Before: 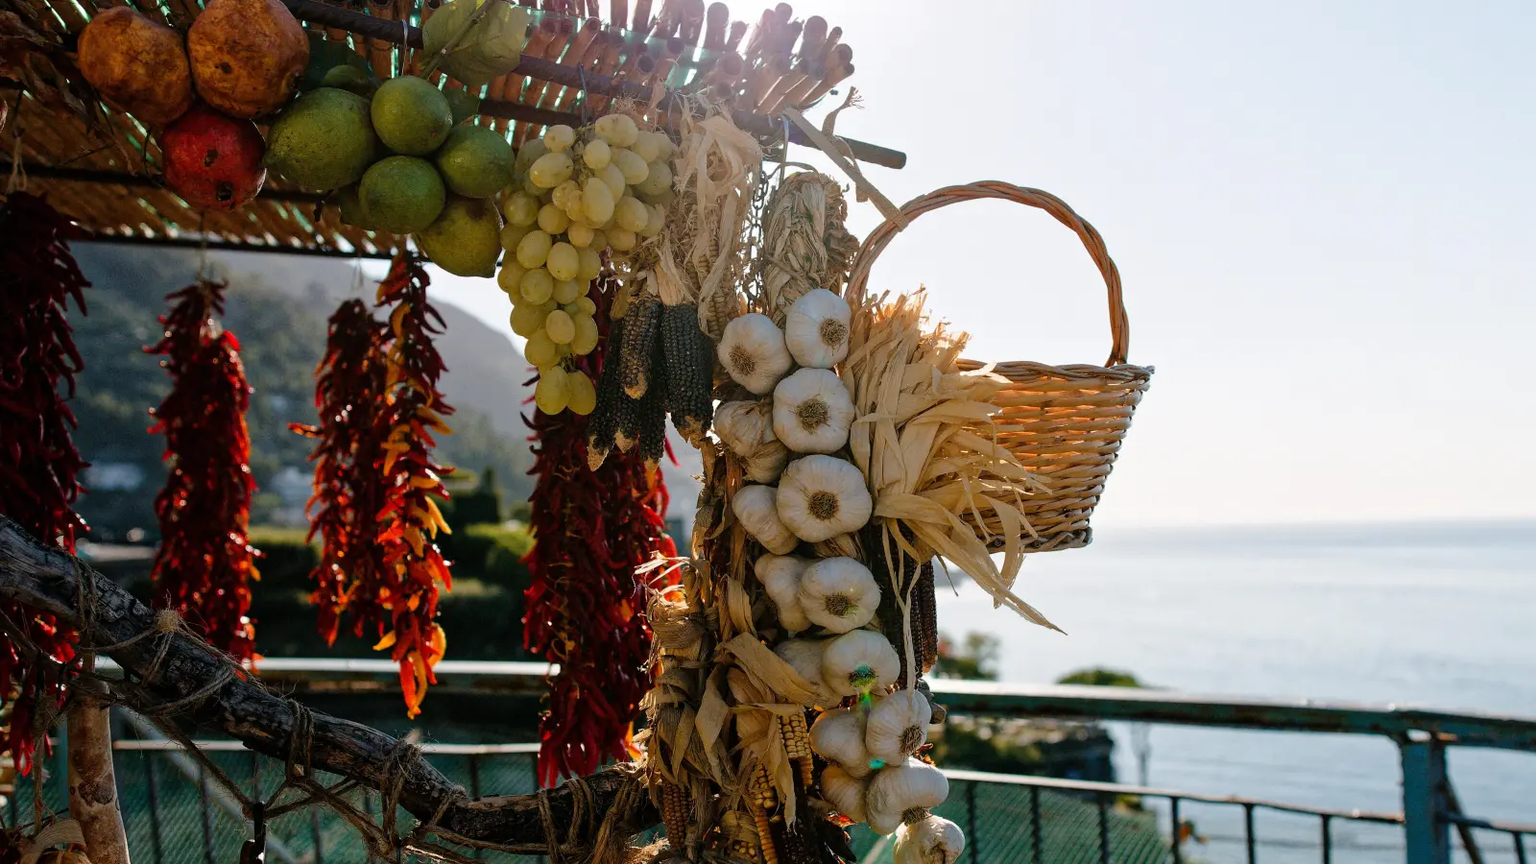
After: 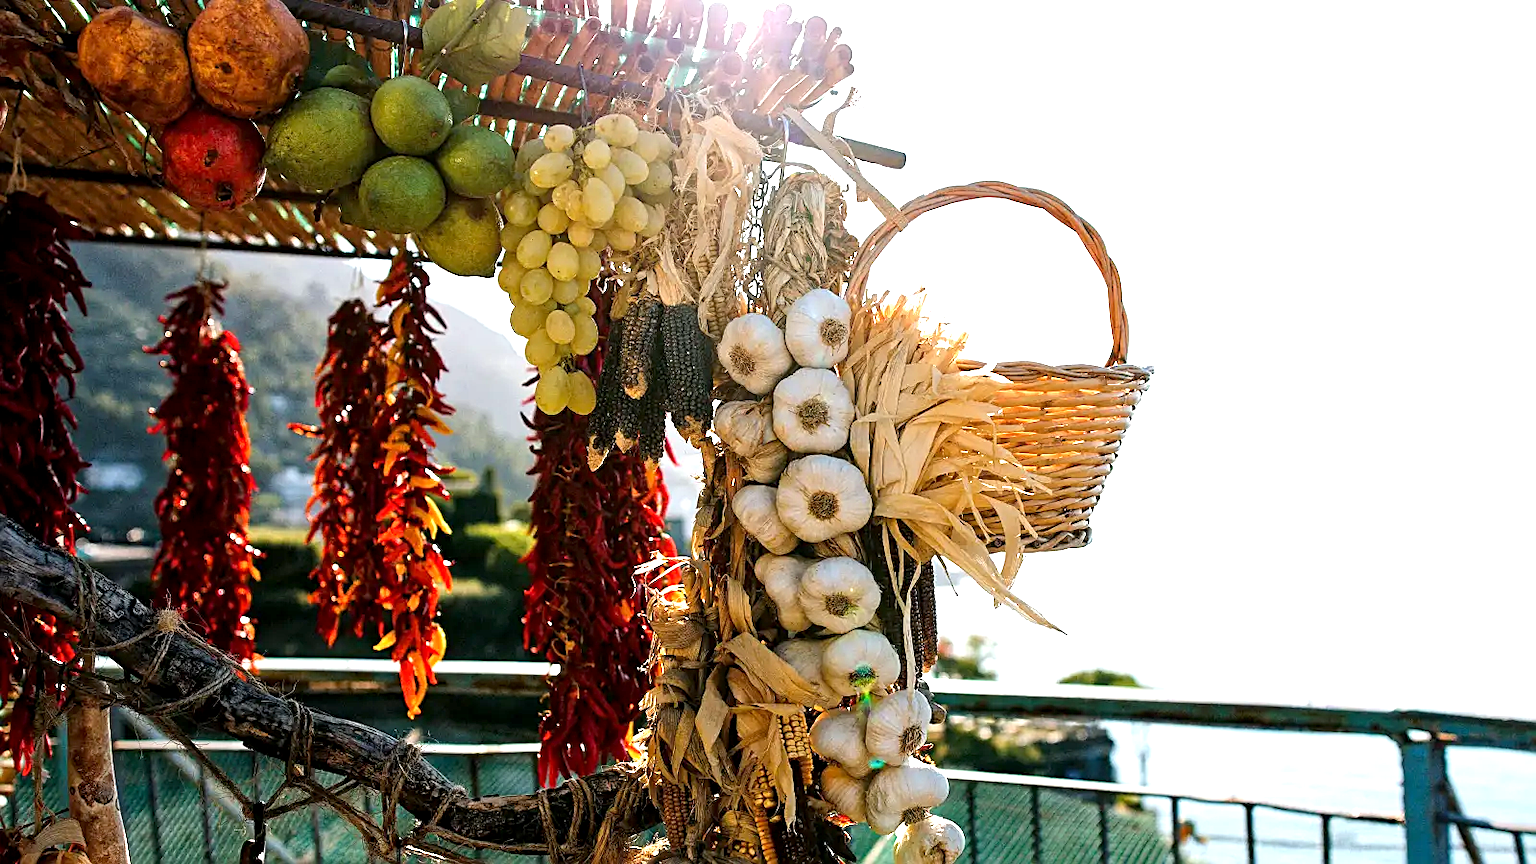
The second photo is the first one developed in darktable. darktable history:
sharpen: on, module defaults
exposure: black level correction 0.001, exposure 1.301 EV, compensate exposure bias true, compensate highlight preservation false
